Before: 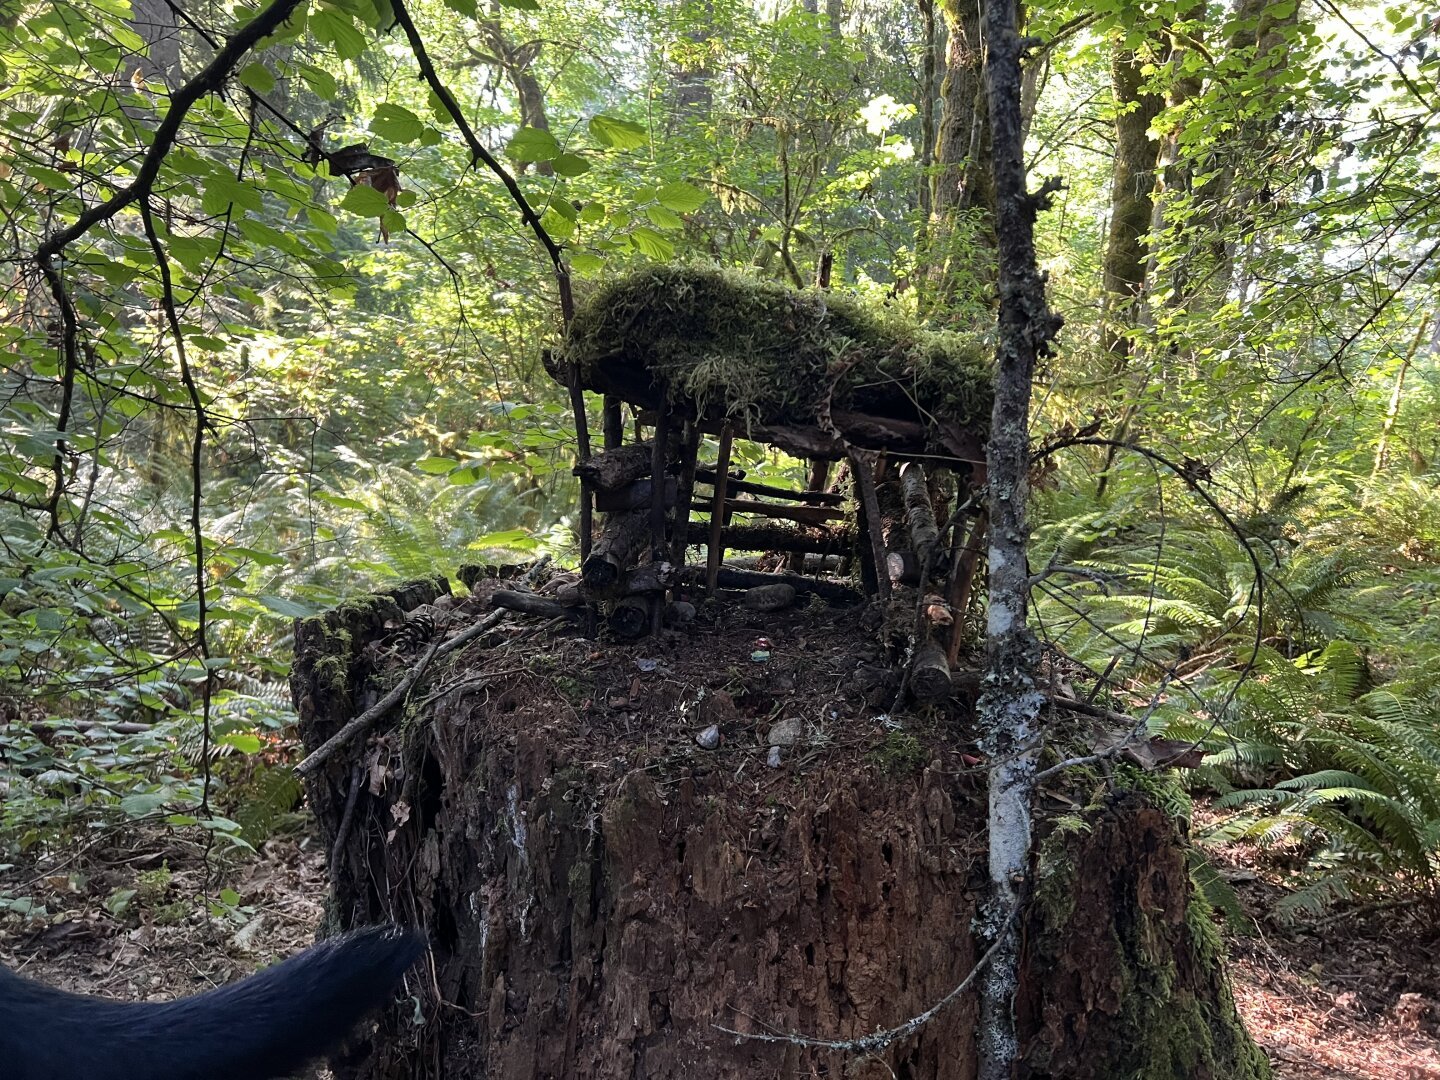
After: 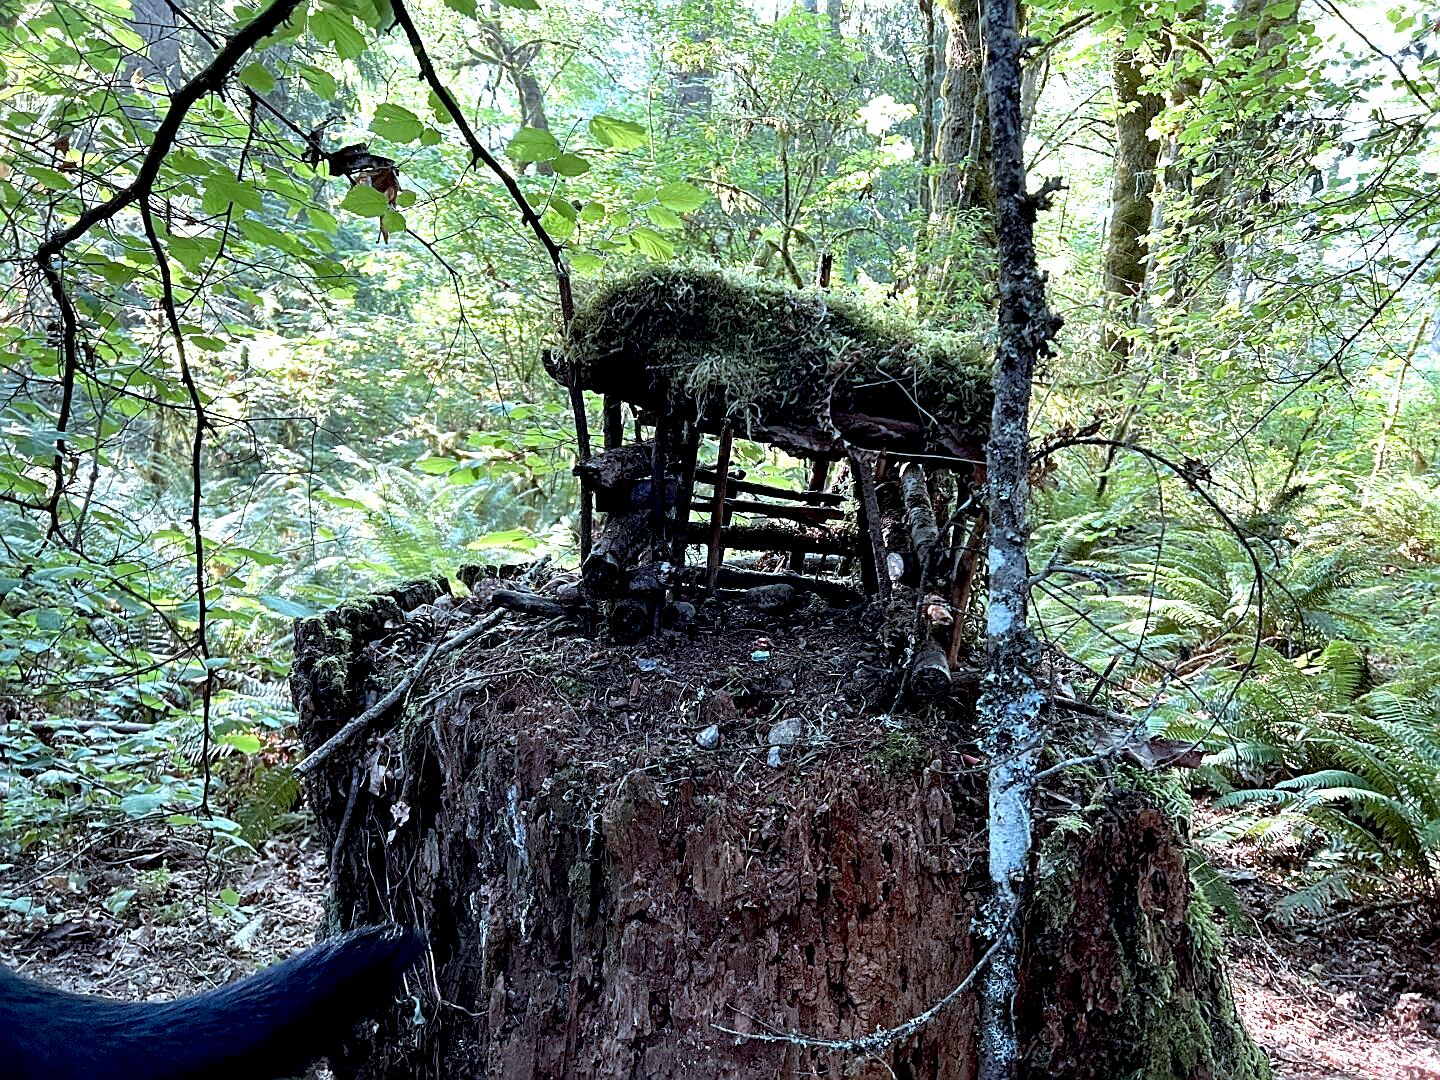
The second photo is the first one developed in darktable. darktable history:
sharpen: on, module defaults
exposure: black level correction 0.01, exposure 1 EV, compensate exposure bias true, compensate highlight preservation false
color correction: highlights a* -8.92, highlights b* -22.7
